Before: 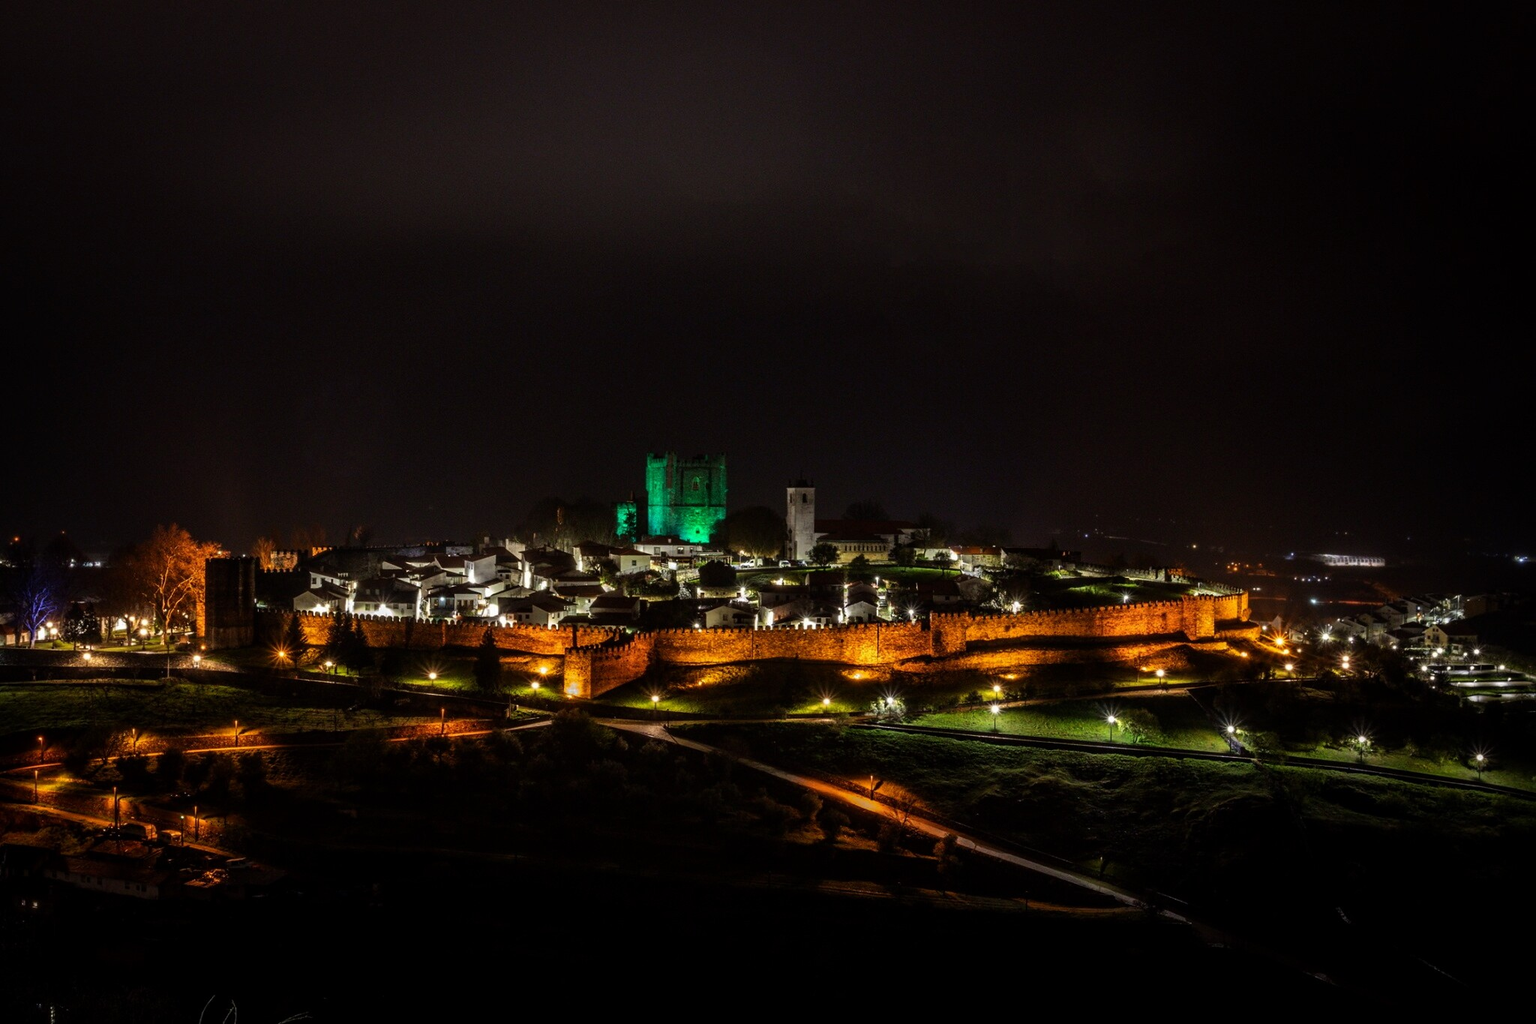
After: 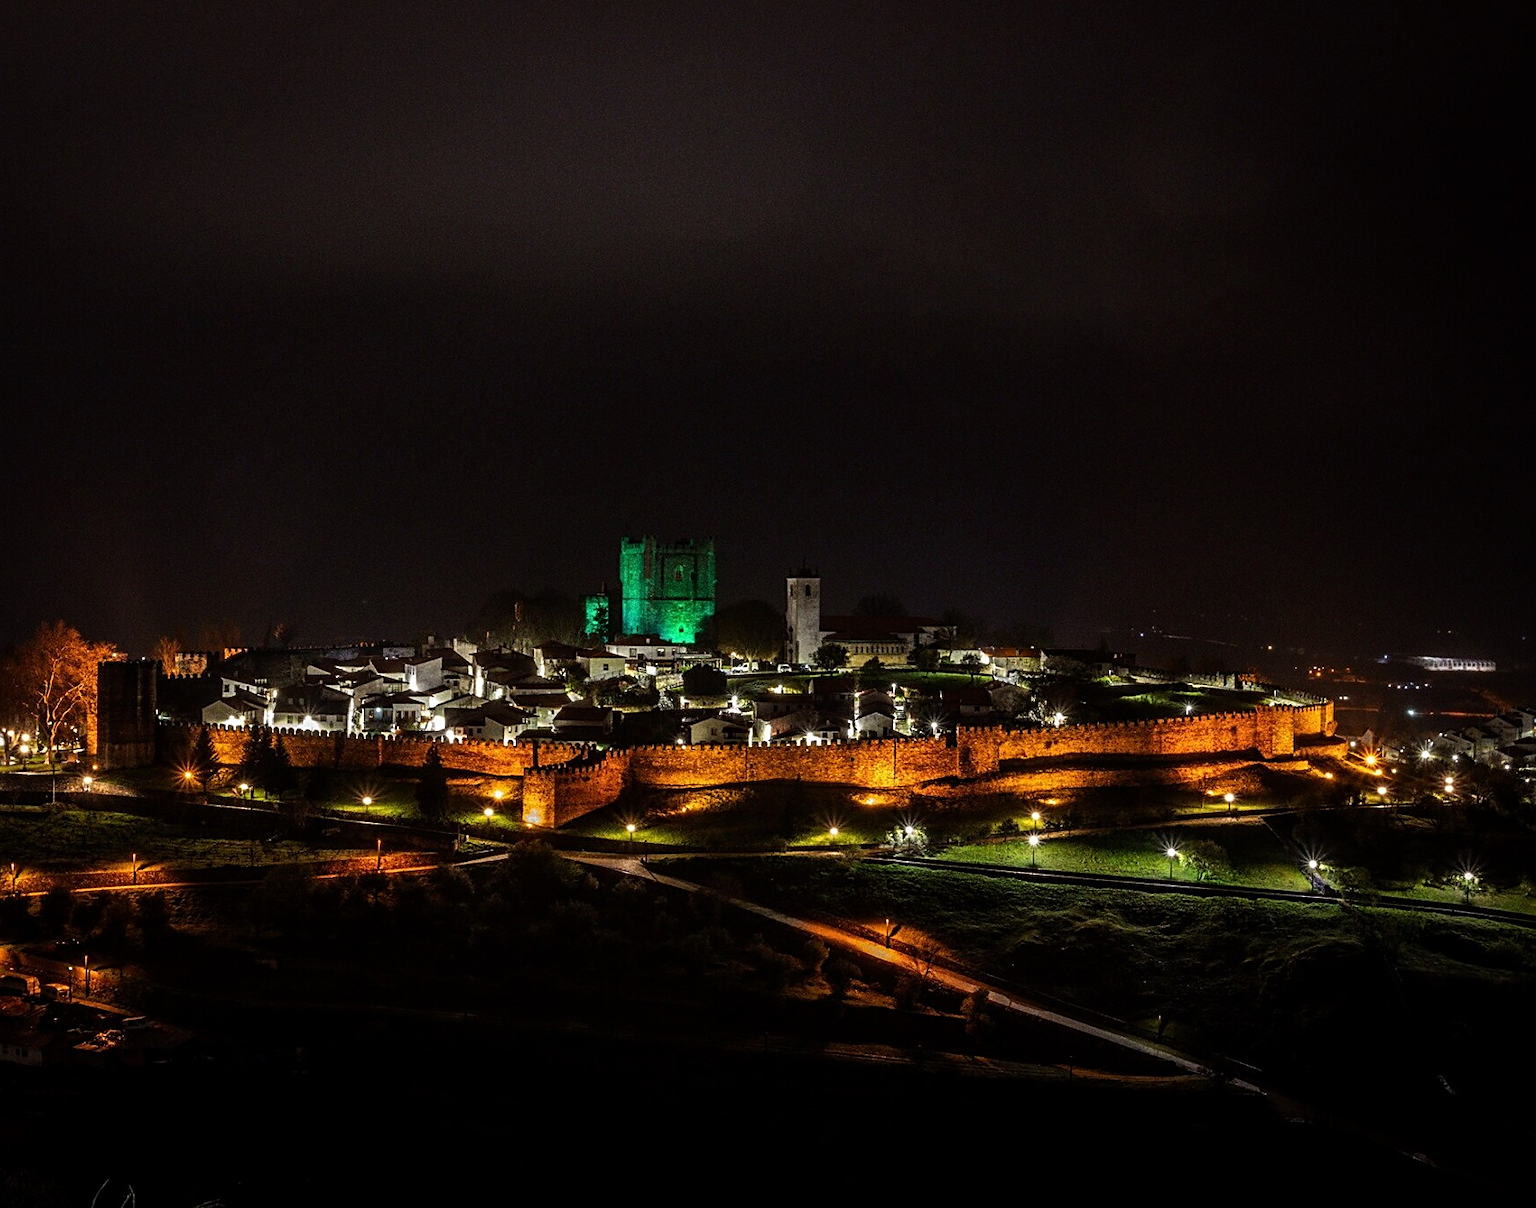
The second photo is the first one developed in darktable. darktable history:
sharpen: on, module defaults
grain: coarseness 9.61 ISO, strength 35.62%
crop: left 8.026%, right 7.374%
